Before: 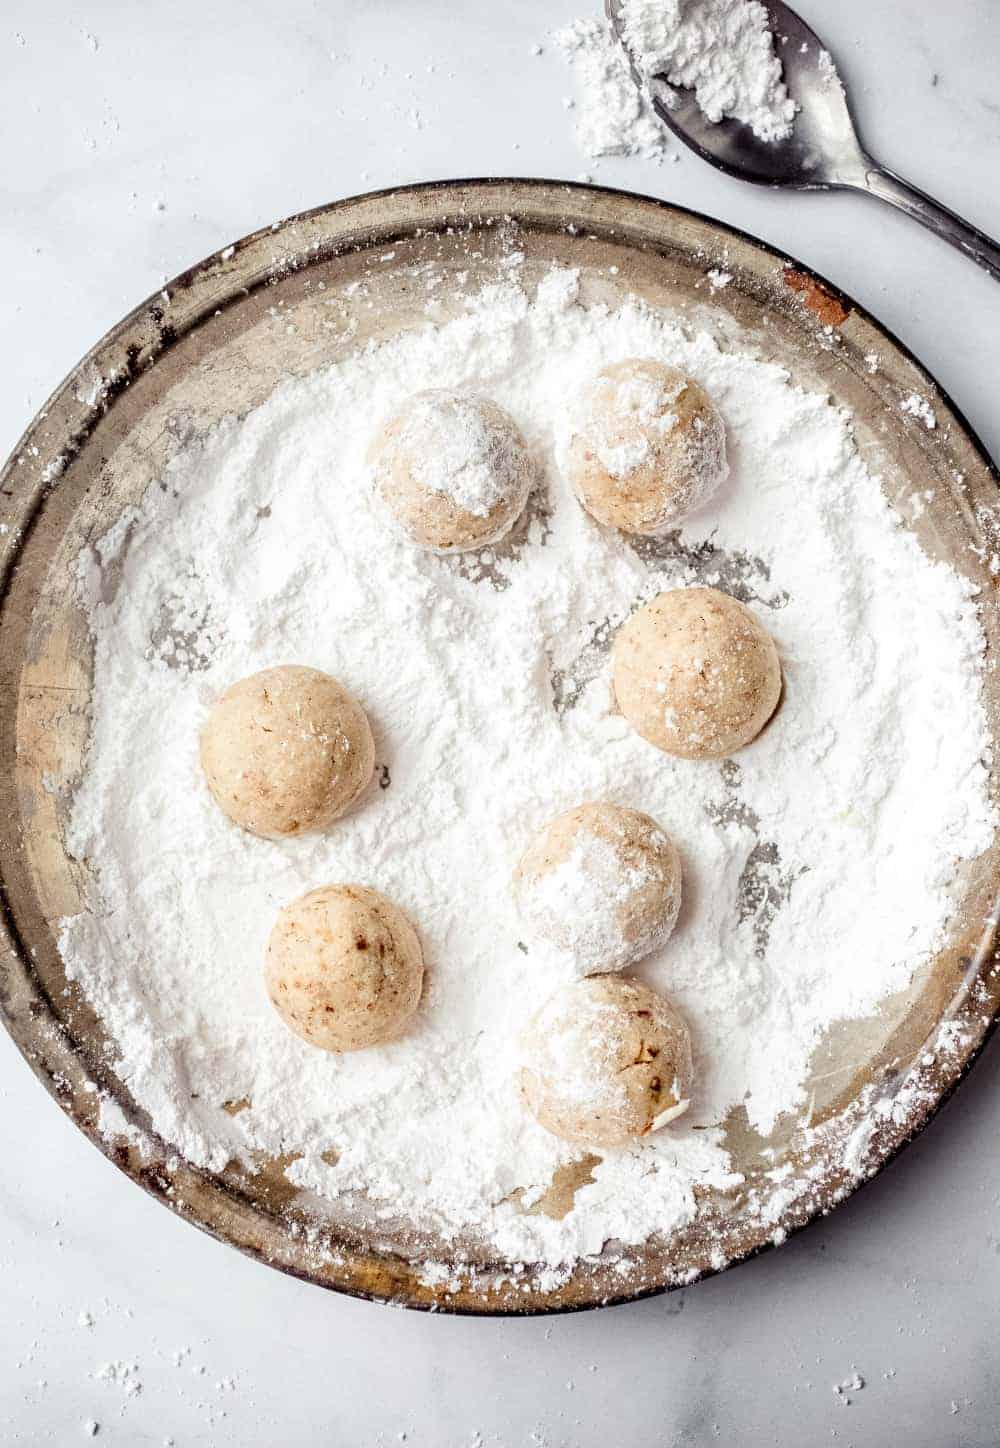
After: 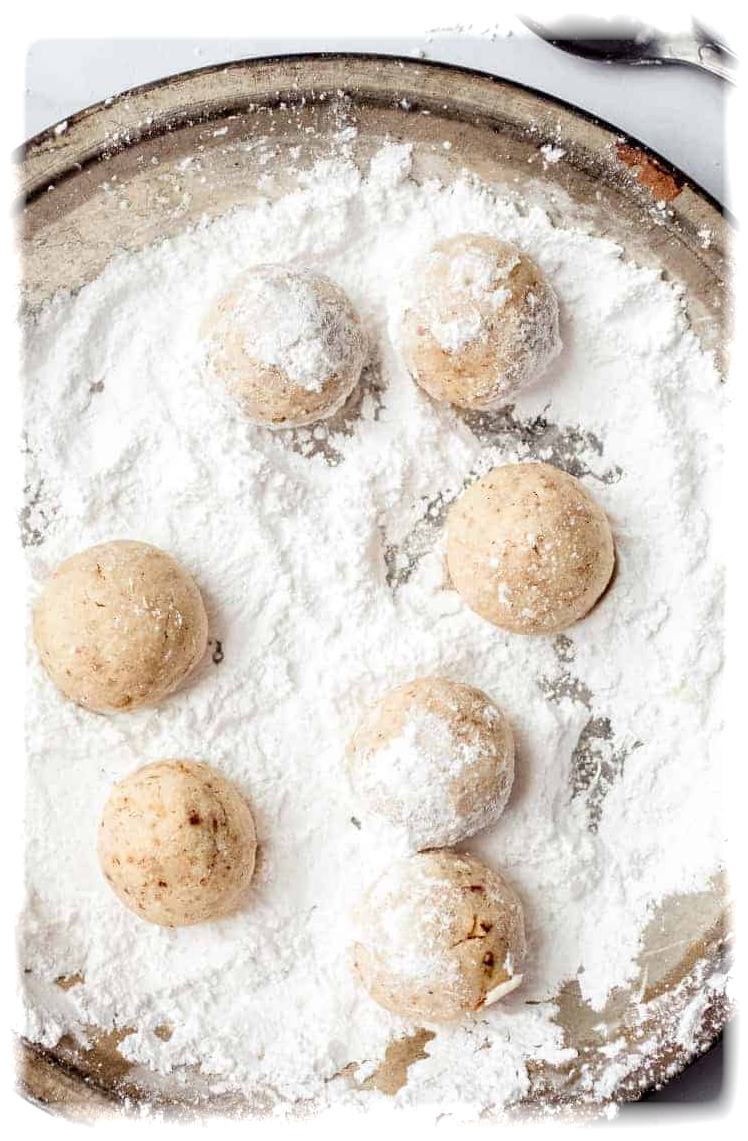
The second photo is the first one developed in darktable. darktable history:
crop: left 16.768%, top 8.653%, right 8.362%, bottom 12.485%
vignetting: fall-off start 93%, fall-off radius 5%, brightness 1, saturation -0.49, automatic ratio true, width/height ratio 1.332, shape 0.04, unbound false
